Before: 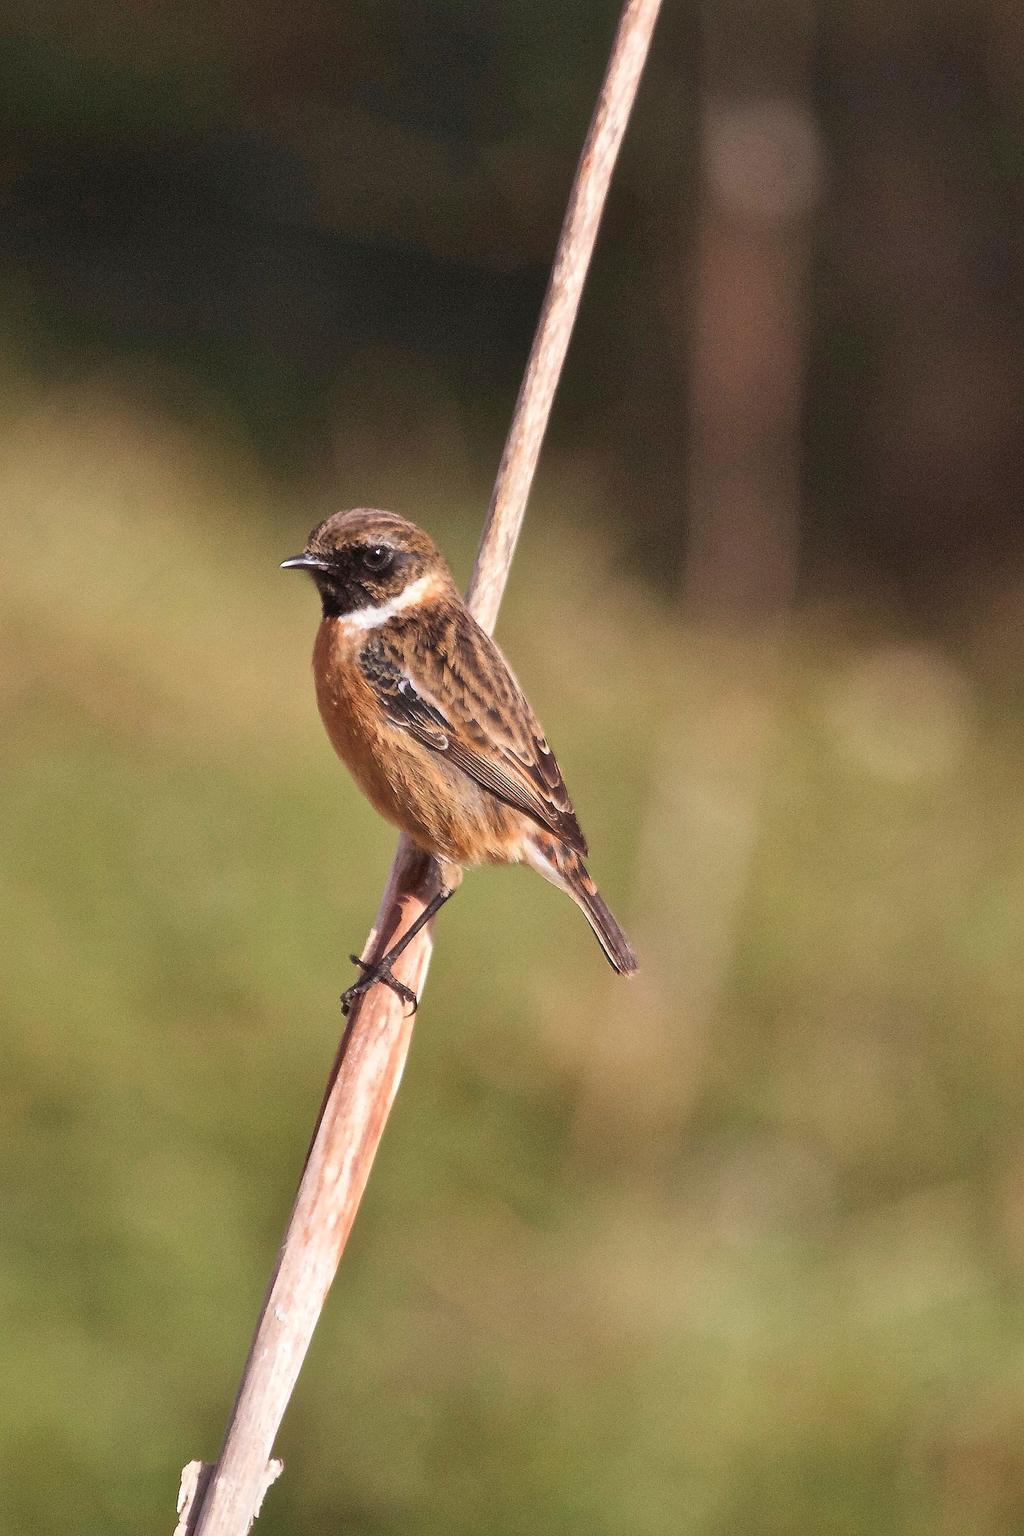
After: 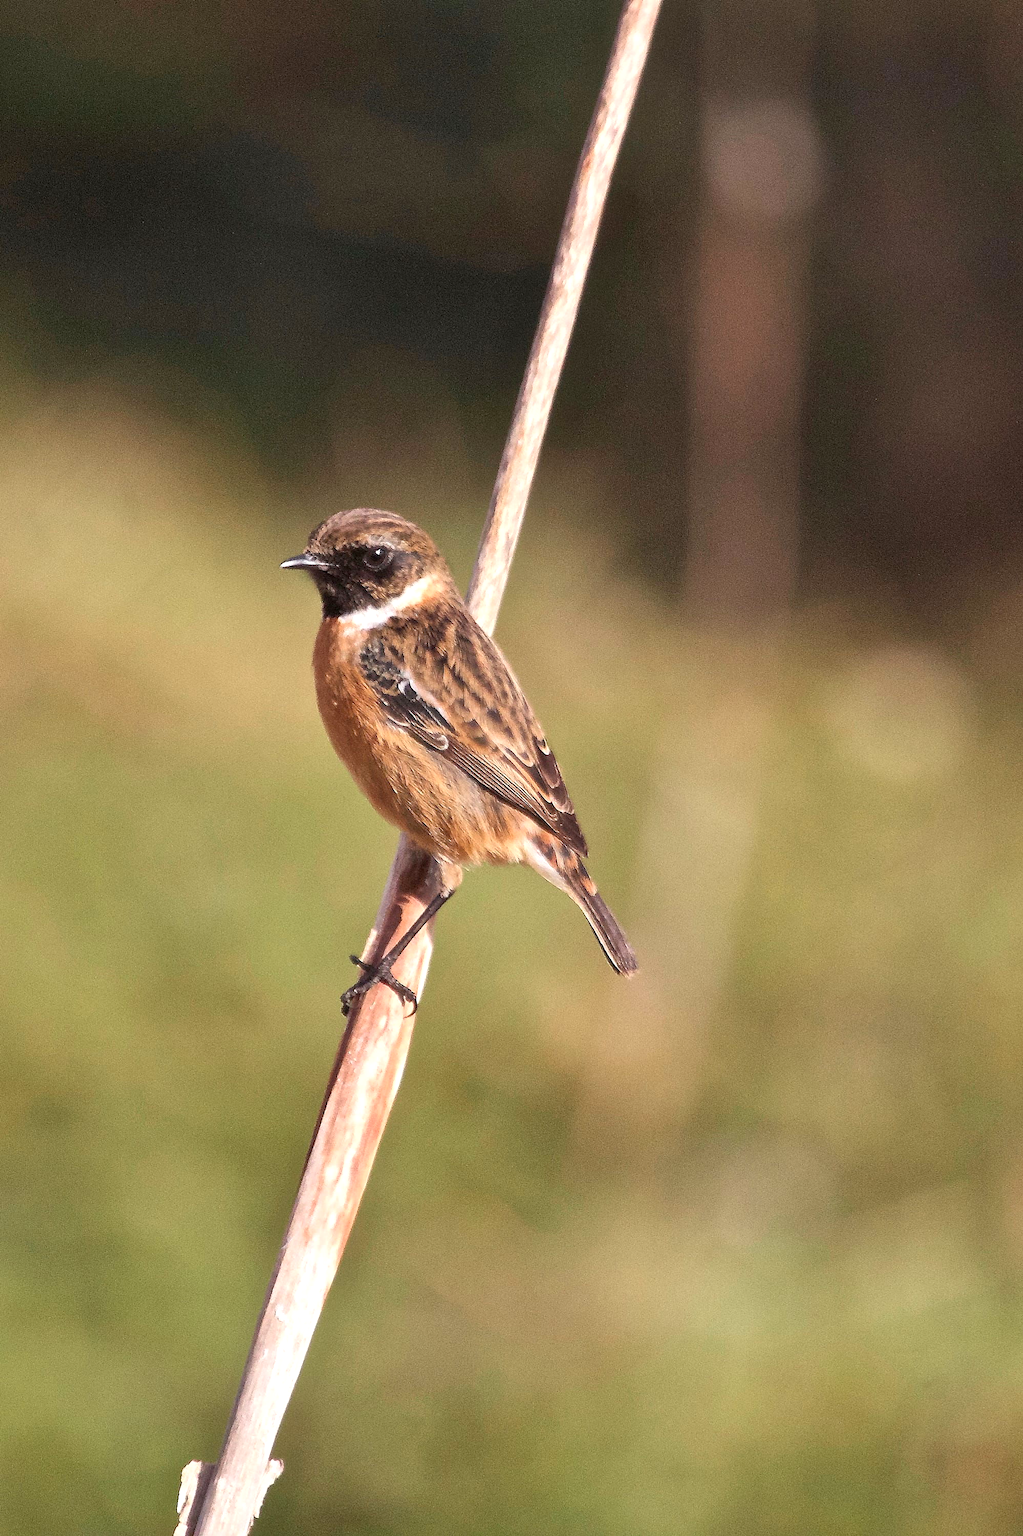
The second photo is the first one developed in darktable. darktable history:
exposure: black level correction 0.001, exposure 0.299 EV, compensate exposure bias true, compensate highlight preservation false
